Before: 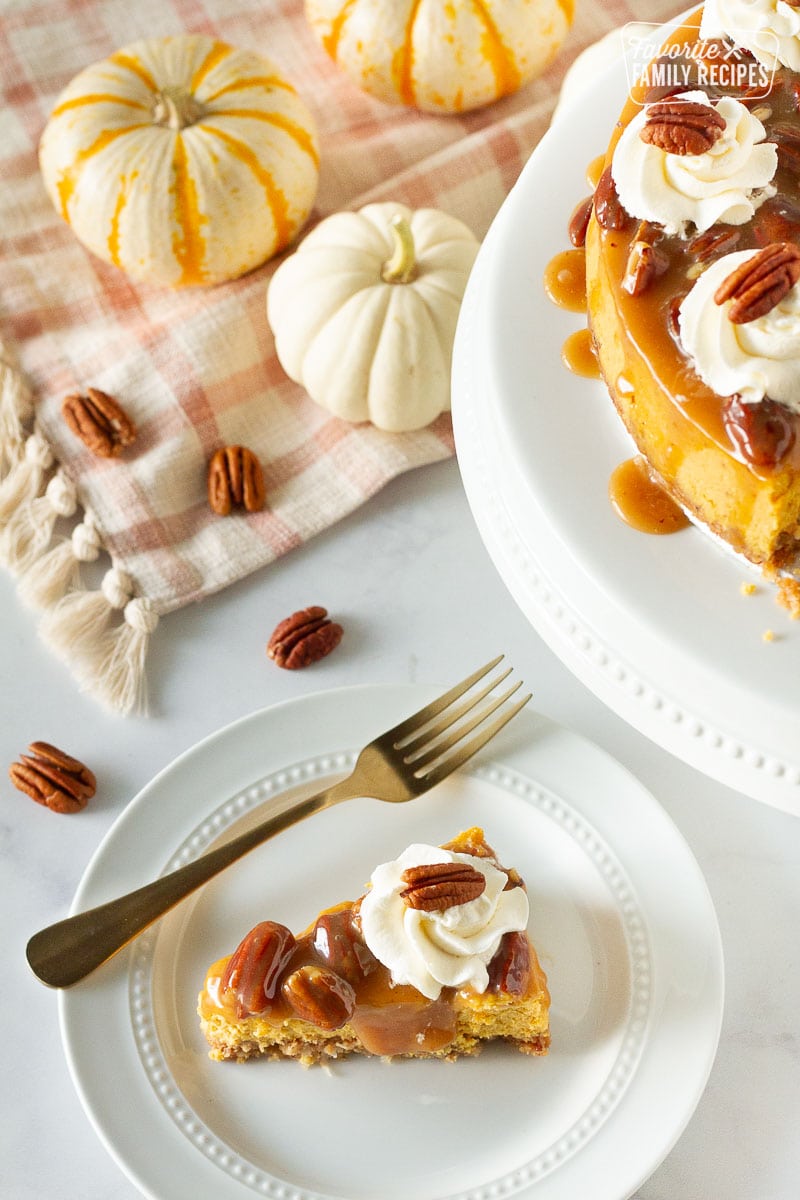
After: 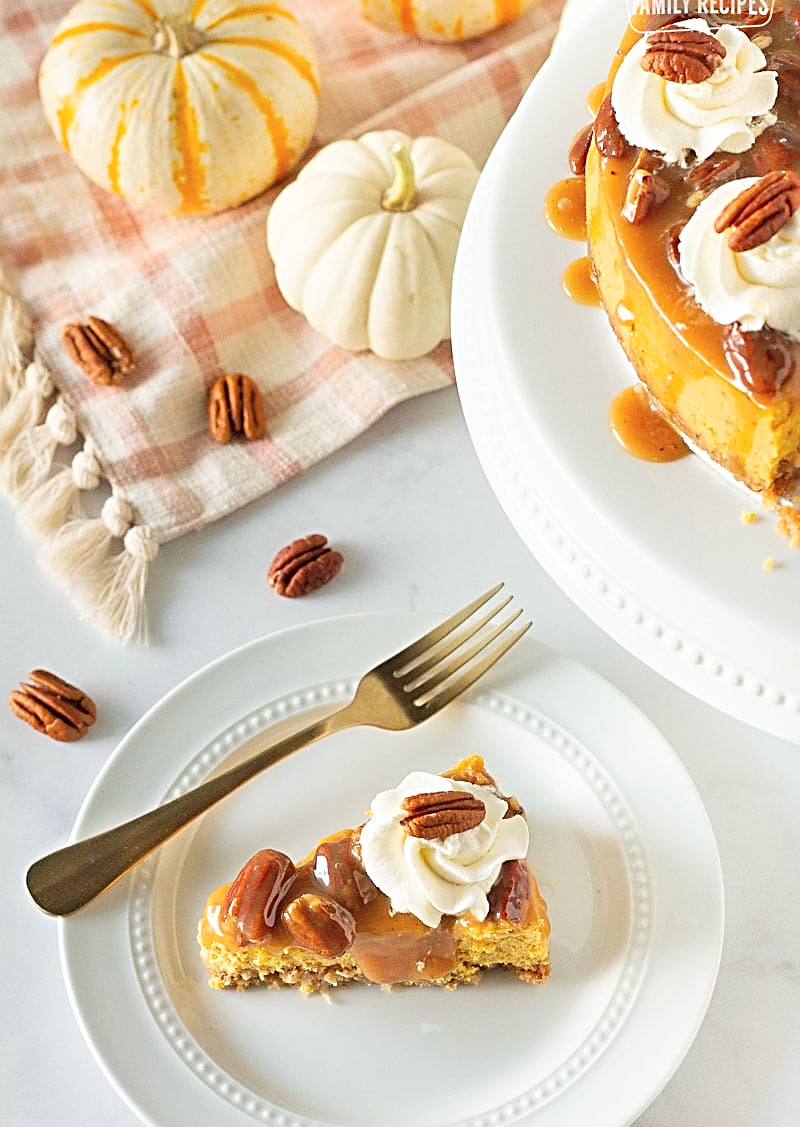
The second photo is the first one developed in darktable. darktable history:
contrast brightness saturation: brightness 0.126
crop and rotate: top 6.012%
sharpen: radius 2.808, amount 0.715
